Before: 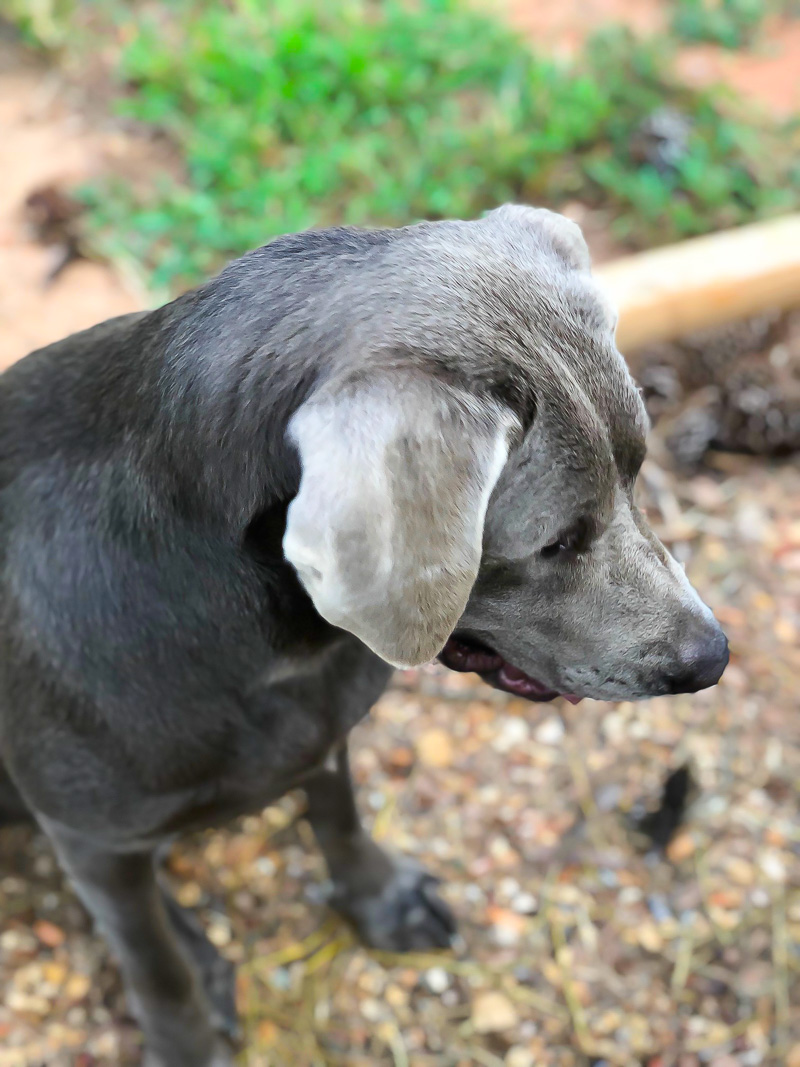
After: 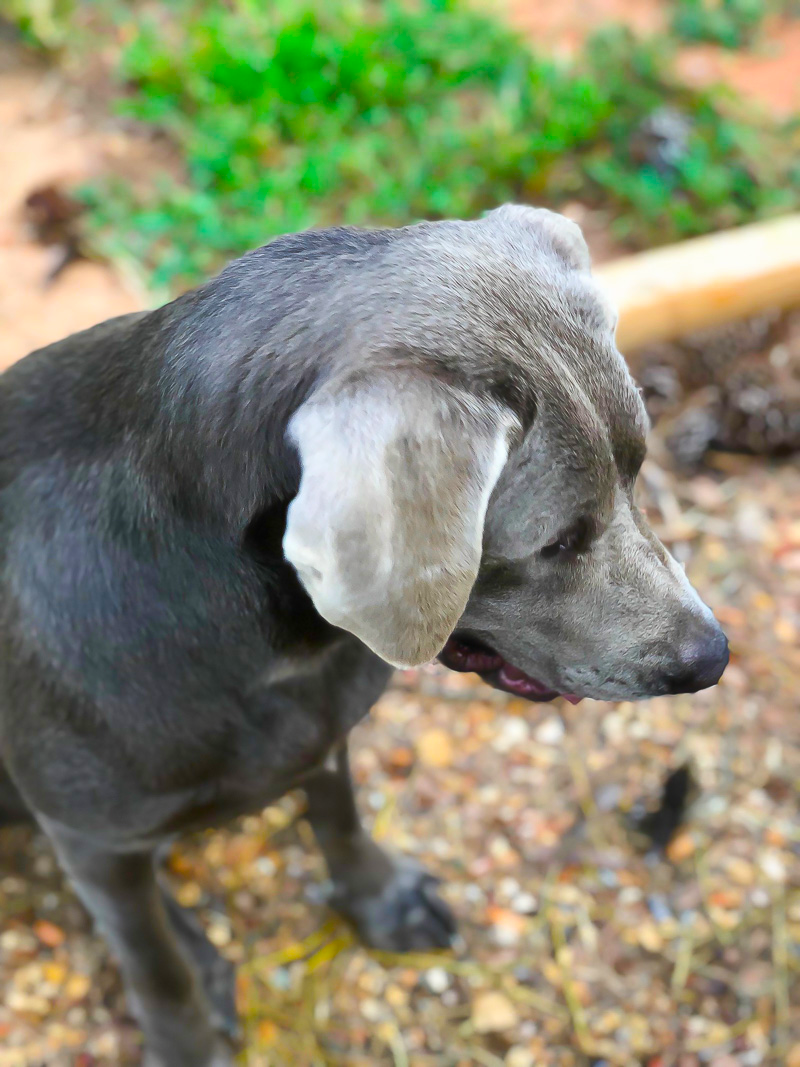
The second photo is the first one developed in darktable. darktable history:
shadows and highlights: shadows 25.05, highlights -48.32, soften with gaussian
haze removal: strength -0.111, compatibility mode true, adaptive false
color balance rgb: perceptual saturation grading › global saturation 36.612%, perceptual saturation grading › shadows 34.979%
